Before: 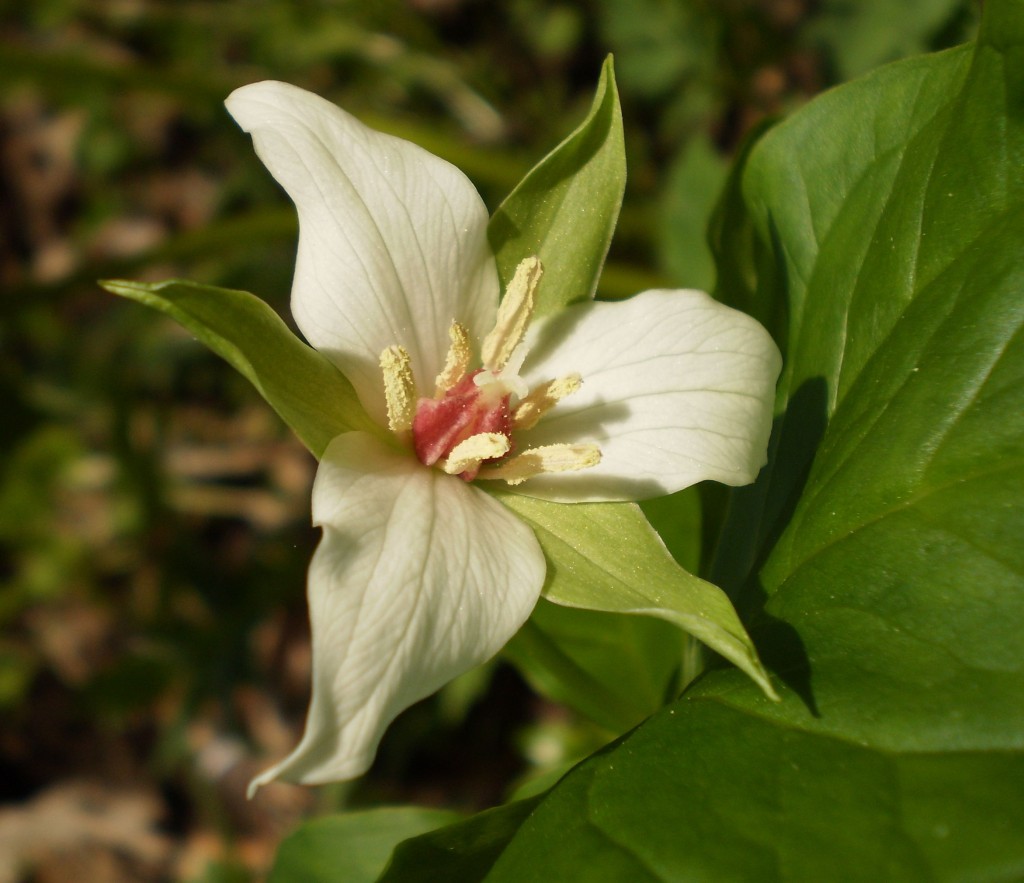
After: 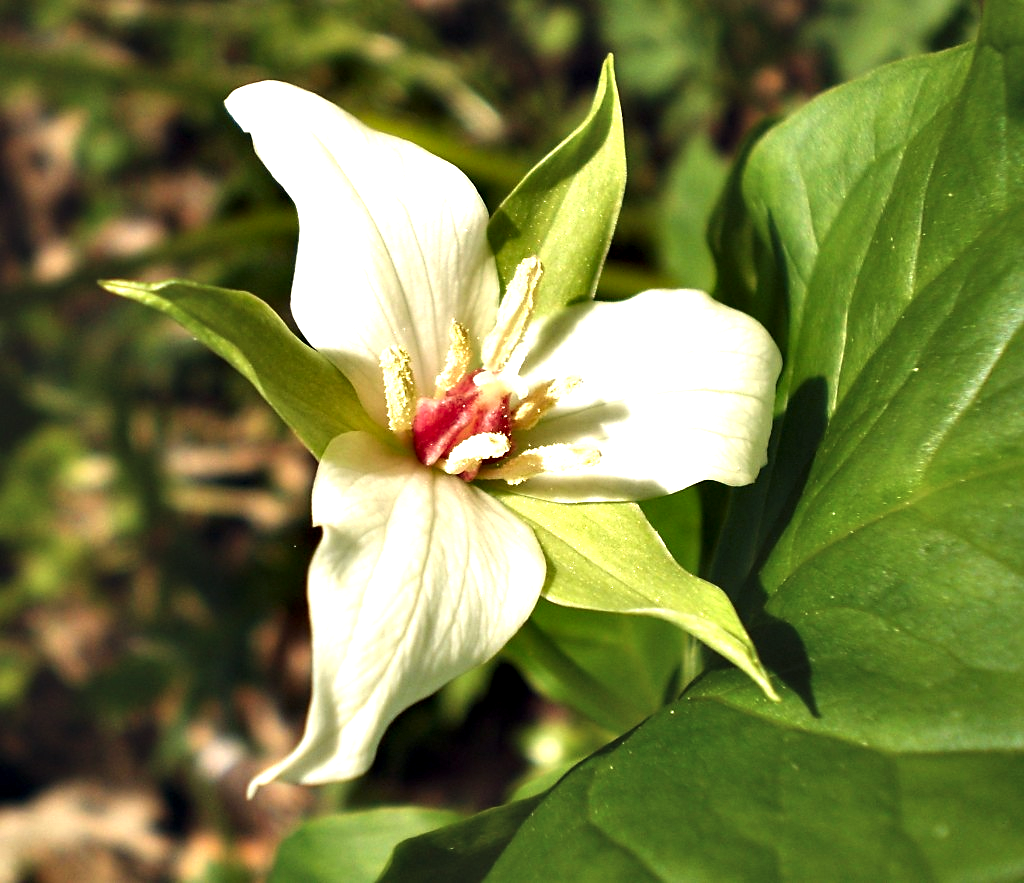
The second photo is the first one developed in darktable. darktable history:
exposure: black level correction -0.006, exposure 1 EV, compensate highlight preservation false
contrast equalizer: y [[0.6 ×6], [0.55 ×6], [0 ×6], [0 ×6], [0 ×6]]
sharpen: radius 1.865, amount 0.397, threshold 1.522
